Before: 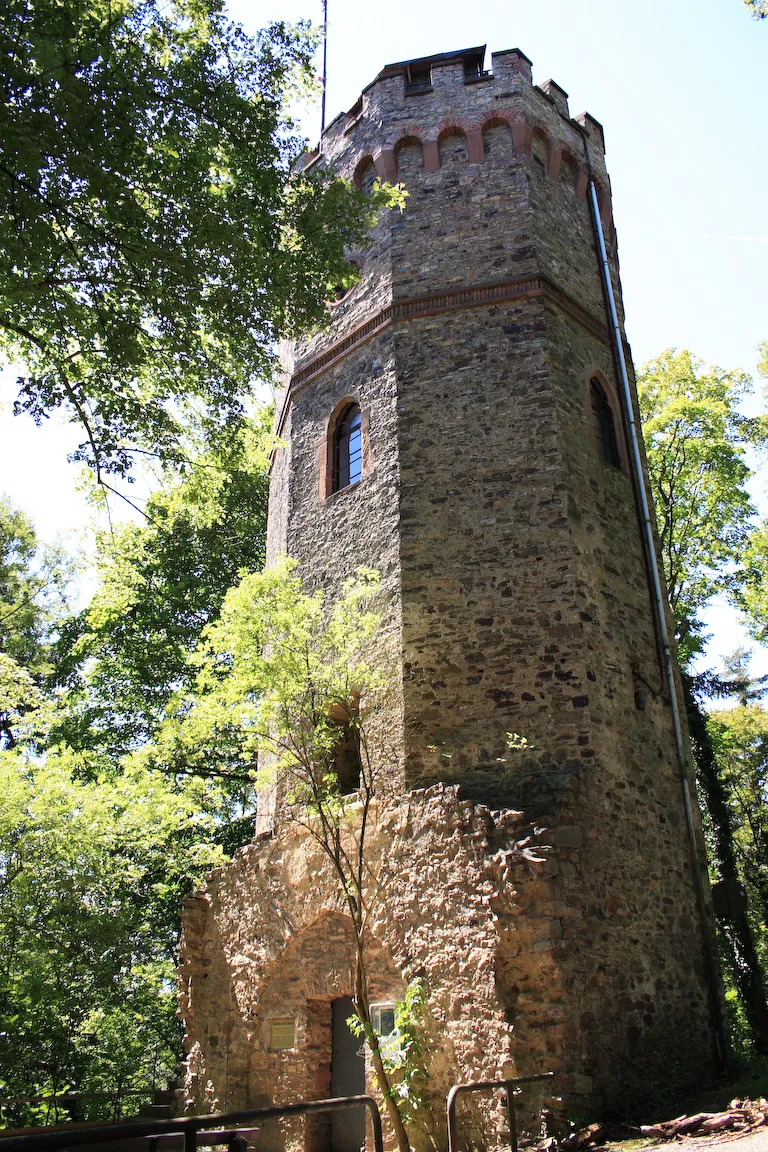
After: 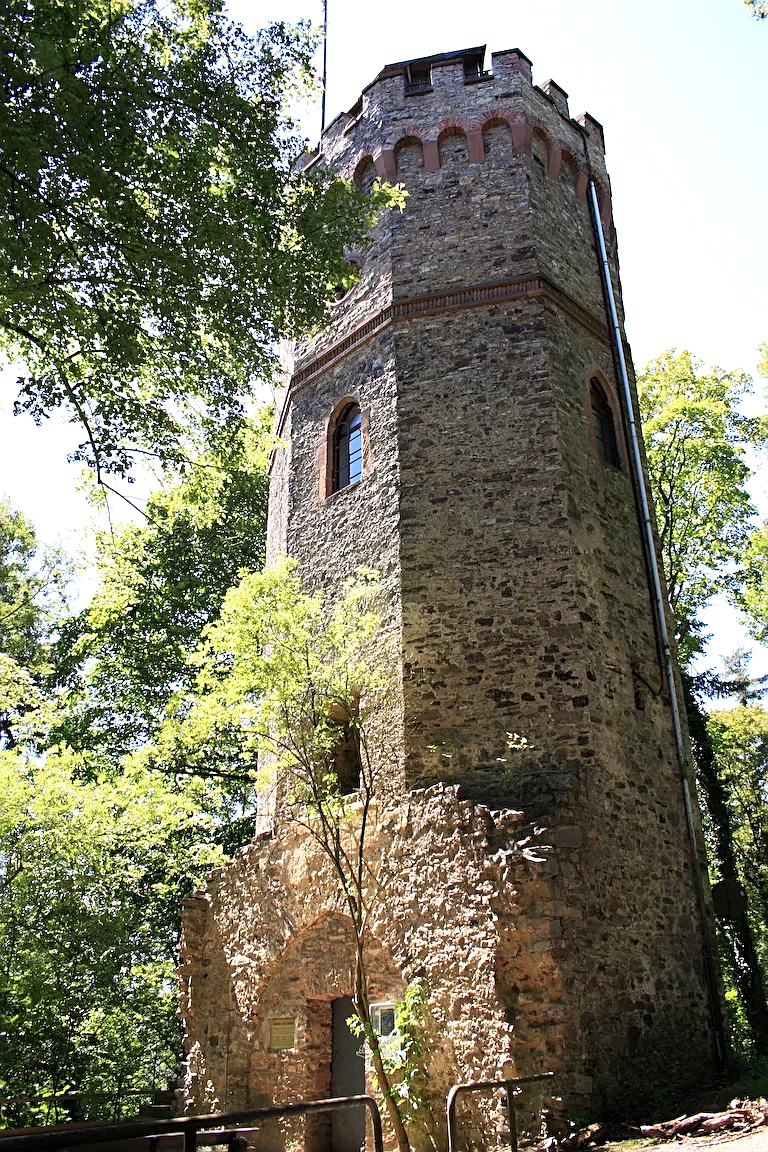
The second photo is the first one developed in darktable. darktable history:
sharpen: on, module defaults
levels: white 99.94%, levels [0, 0.498, 0.996]
exposure: black level correction 0.001, exposure 0.141 EV, compensate exposure bias true, compensate highlight preservation false
